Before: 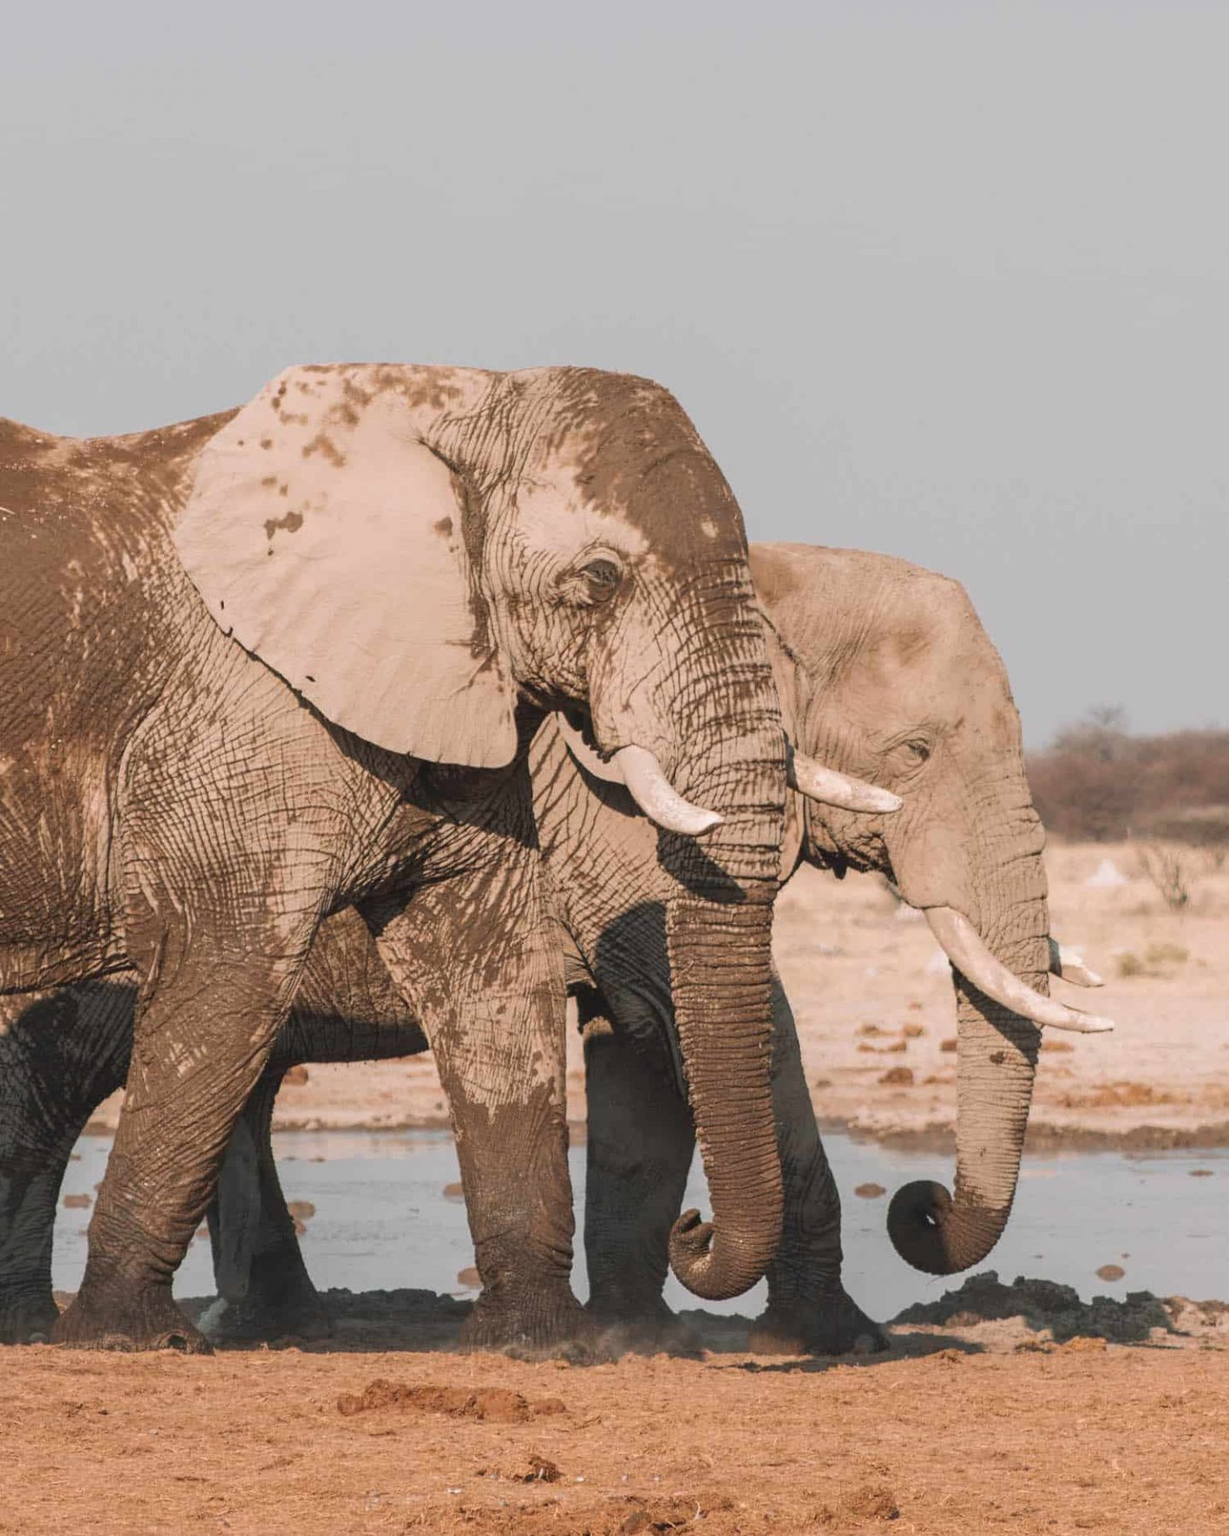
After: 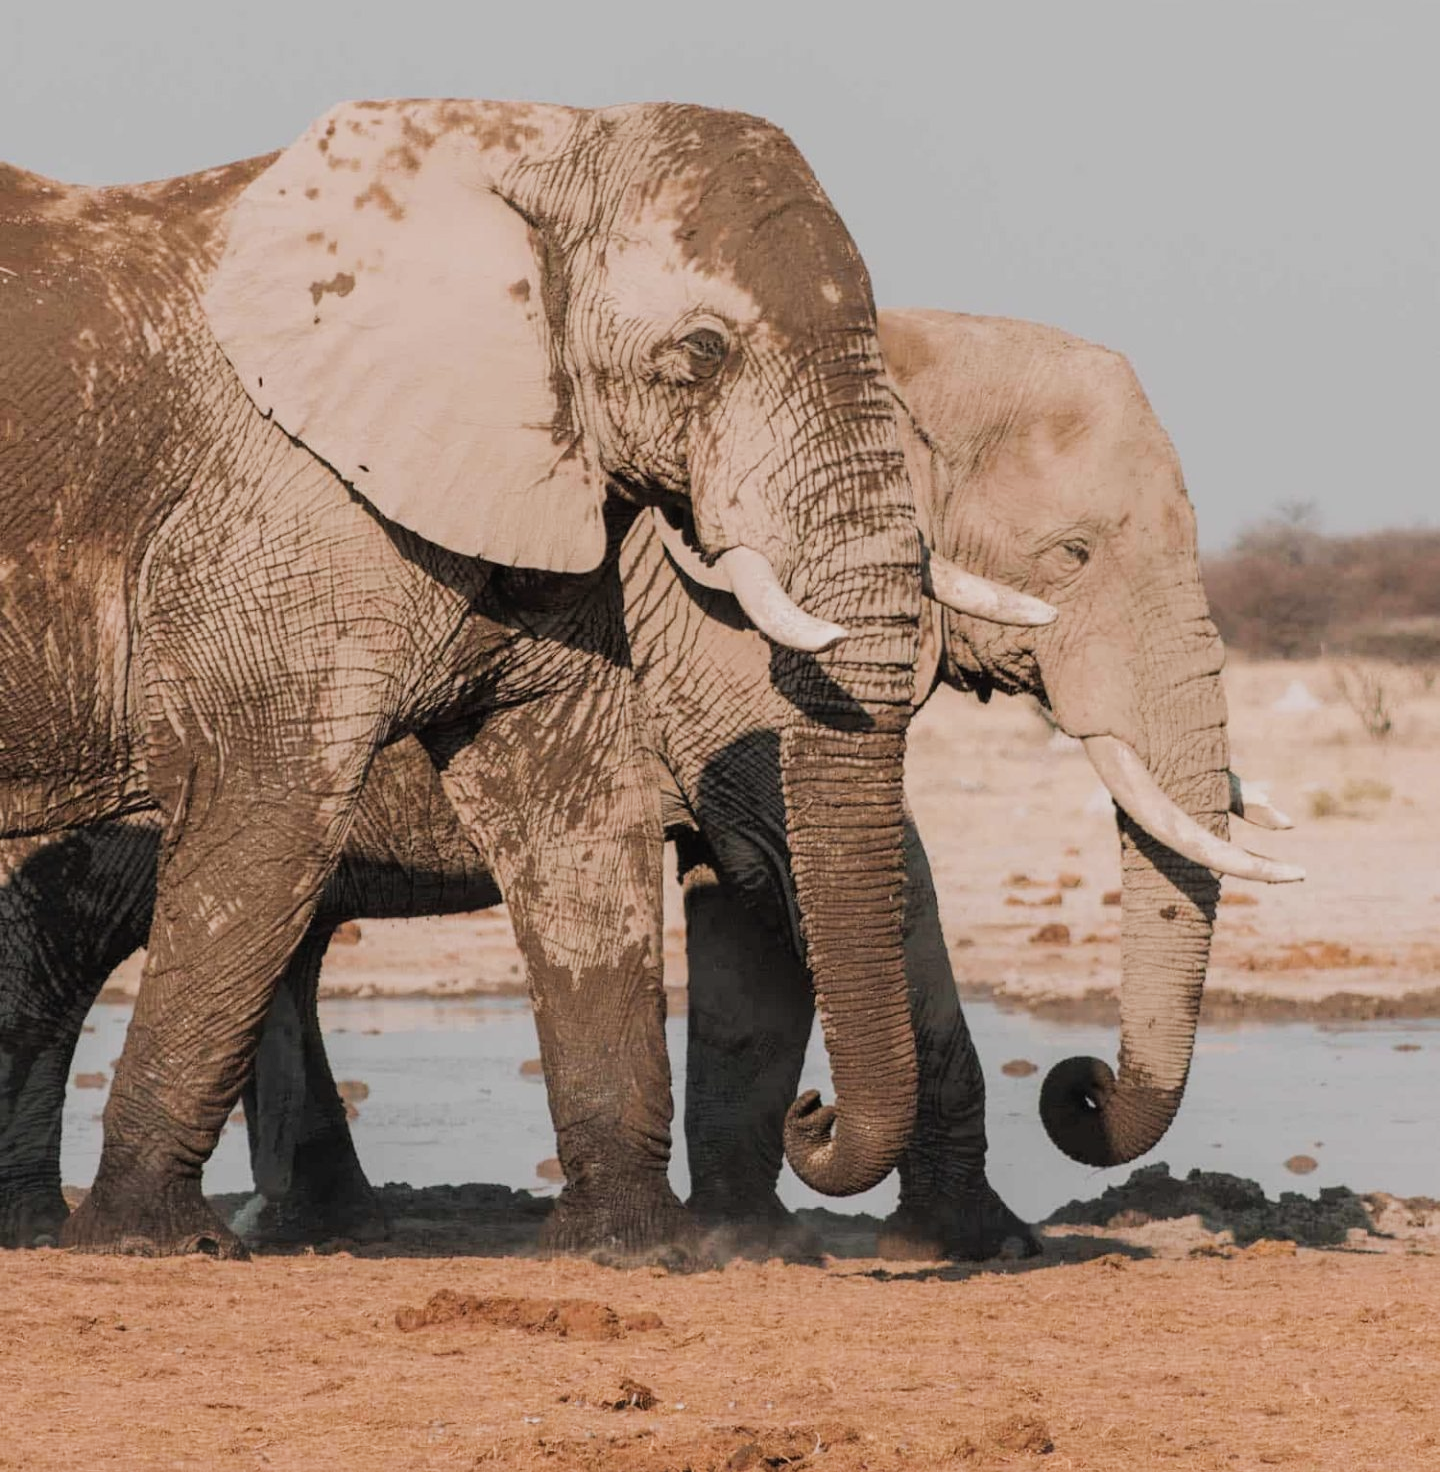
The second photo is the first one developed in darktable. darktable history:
crop and rotate: top 18.188%
tone equalizer: on, module defaults
filmic rgb: black relative exposure -7.65 EV, white relative exposure 4 EV, hardness 4.02, contrast 1.094, highlights saturation mix -30.6%
